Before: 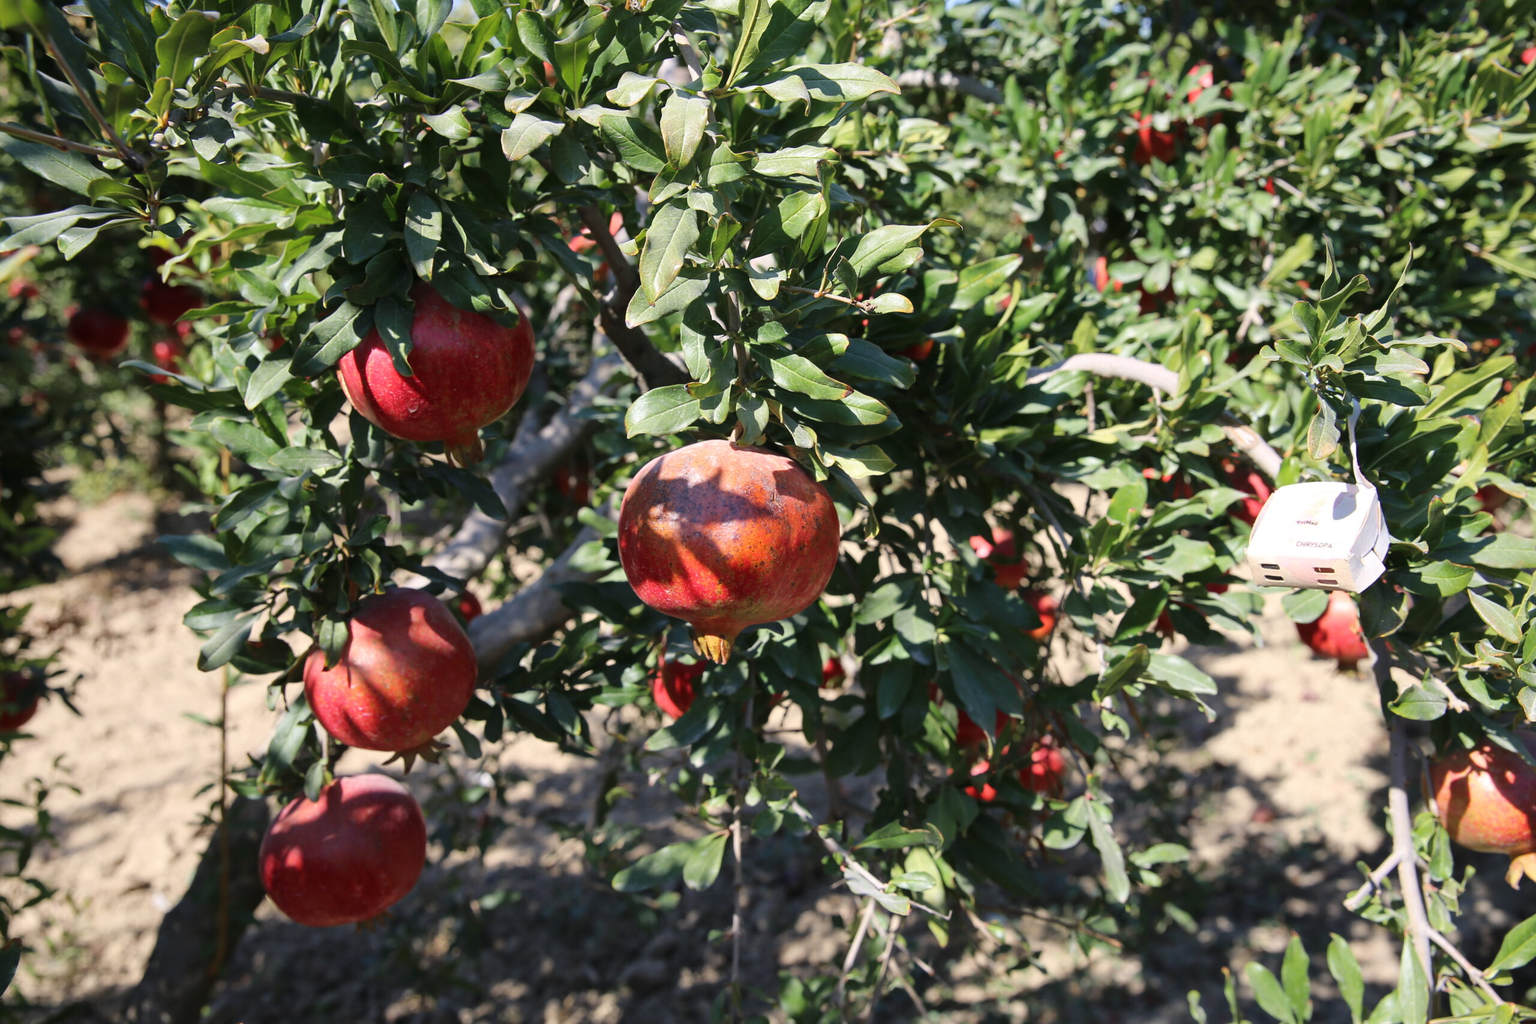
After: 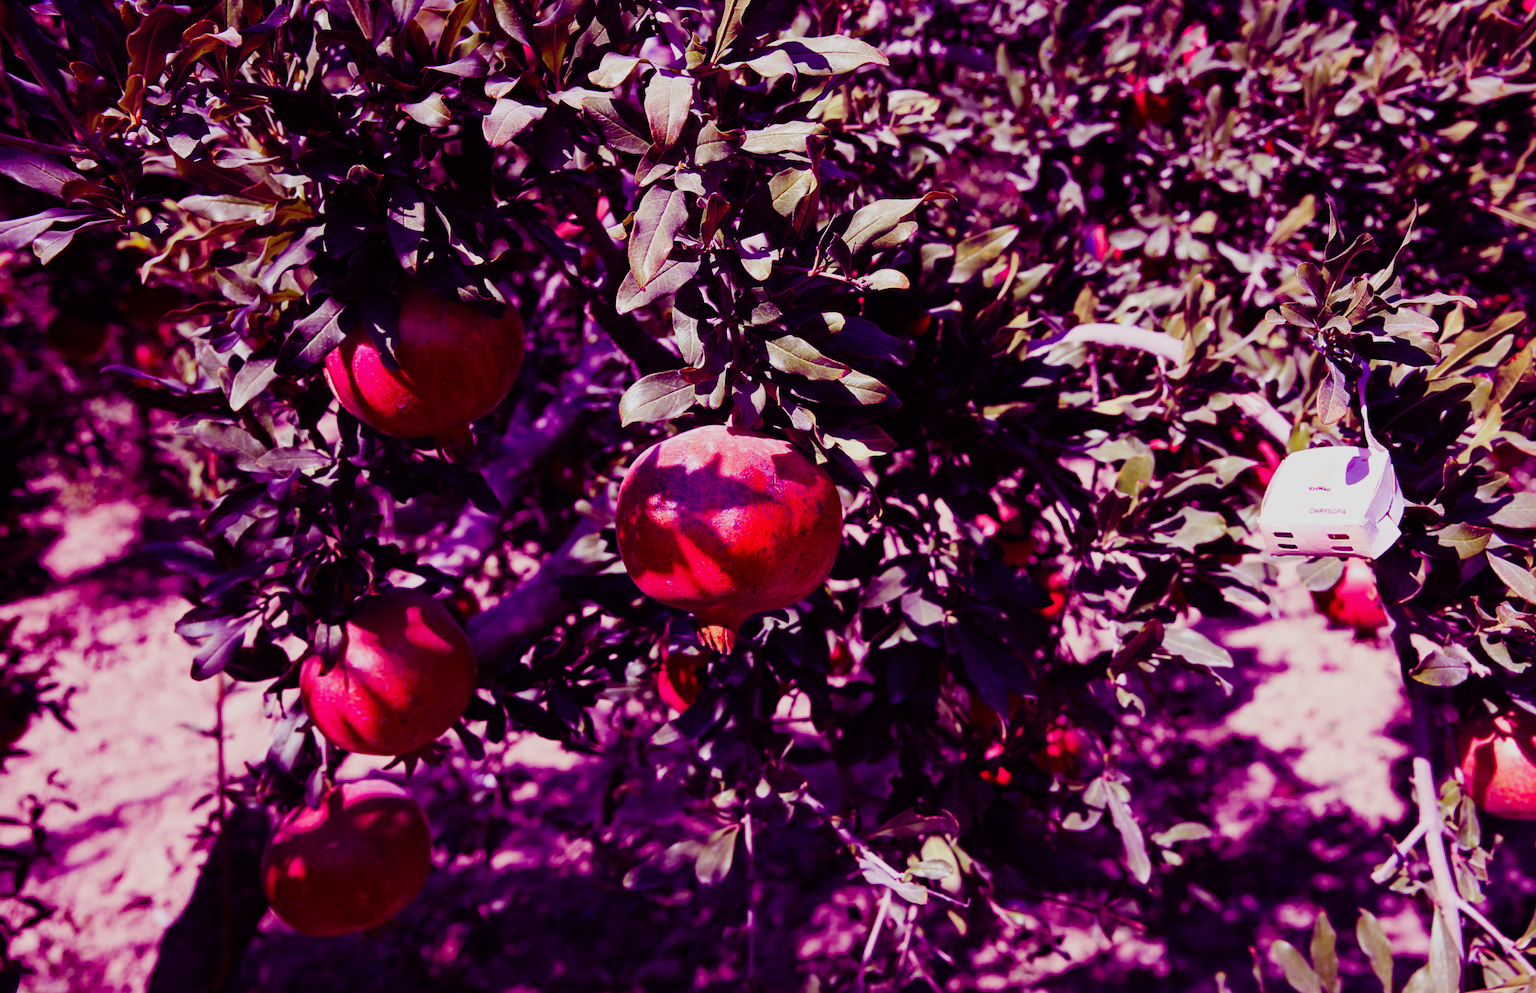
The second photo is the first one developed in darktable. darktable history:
color balance: mode lift, gamma, gain (sRGB), lift [1, 1, 0.101, 1]
sigmoid: on, module defaults
rotate and perspective: rotation -2°, crop left 0.022, crop right 0.978, crop top 0.049, crop bottom 0.951
